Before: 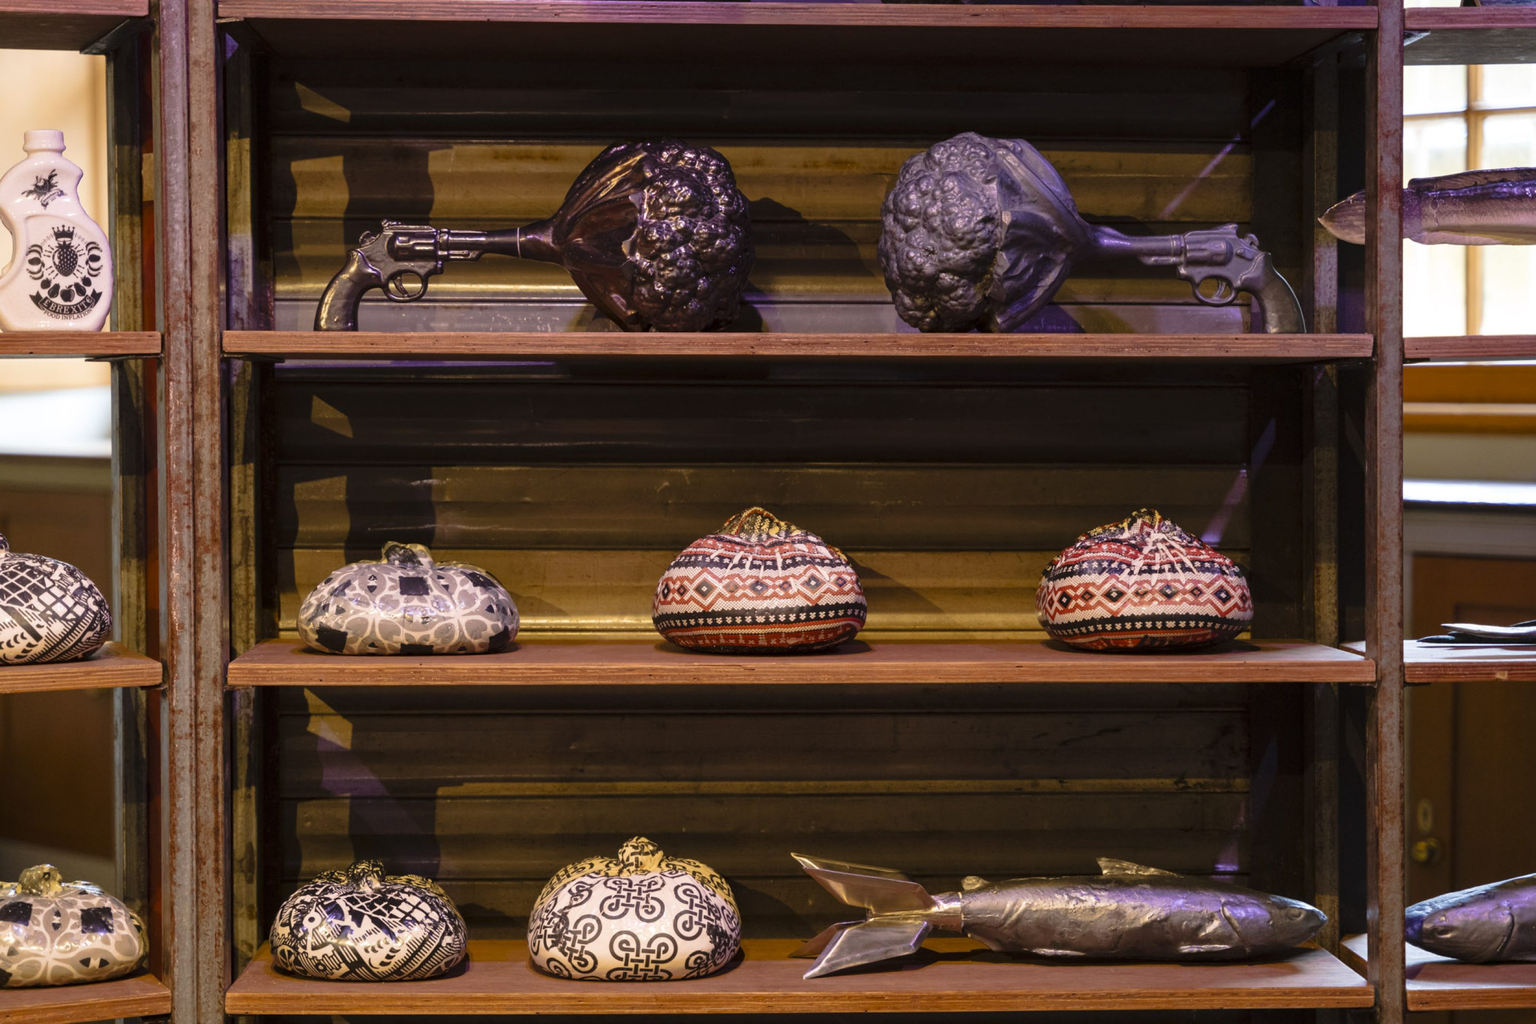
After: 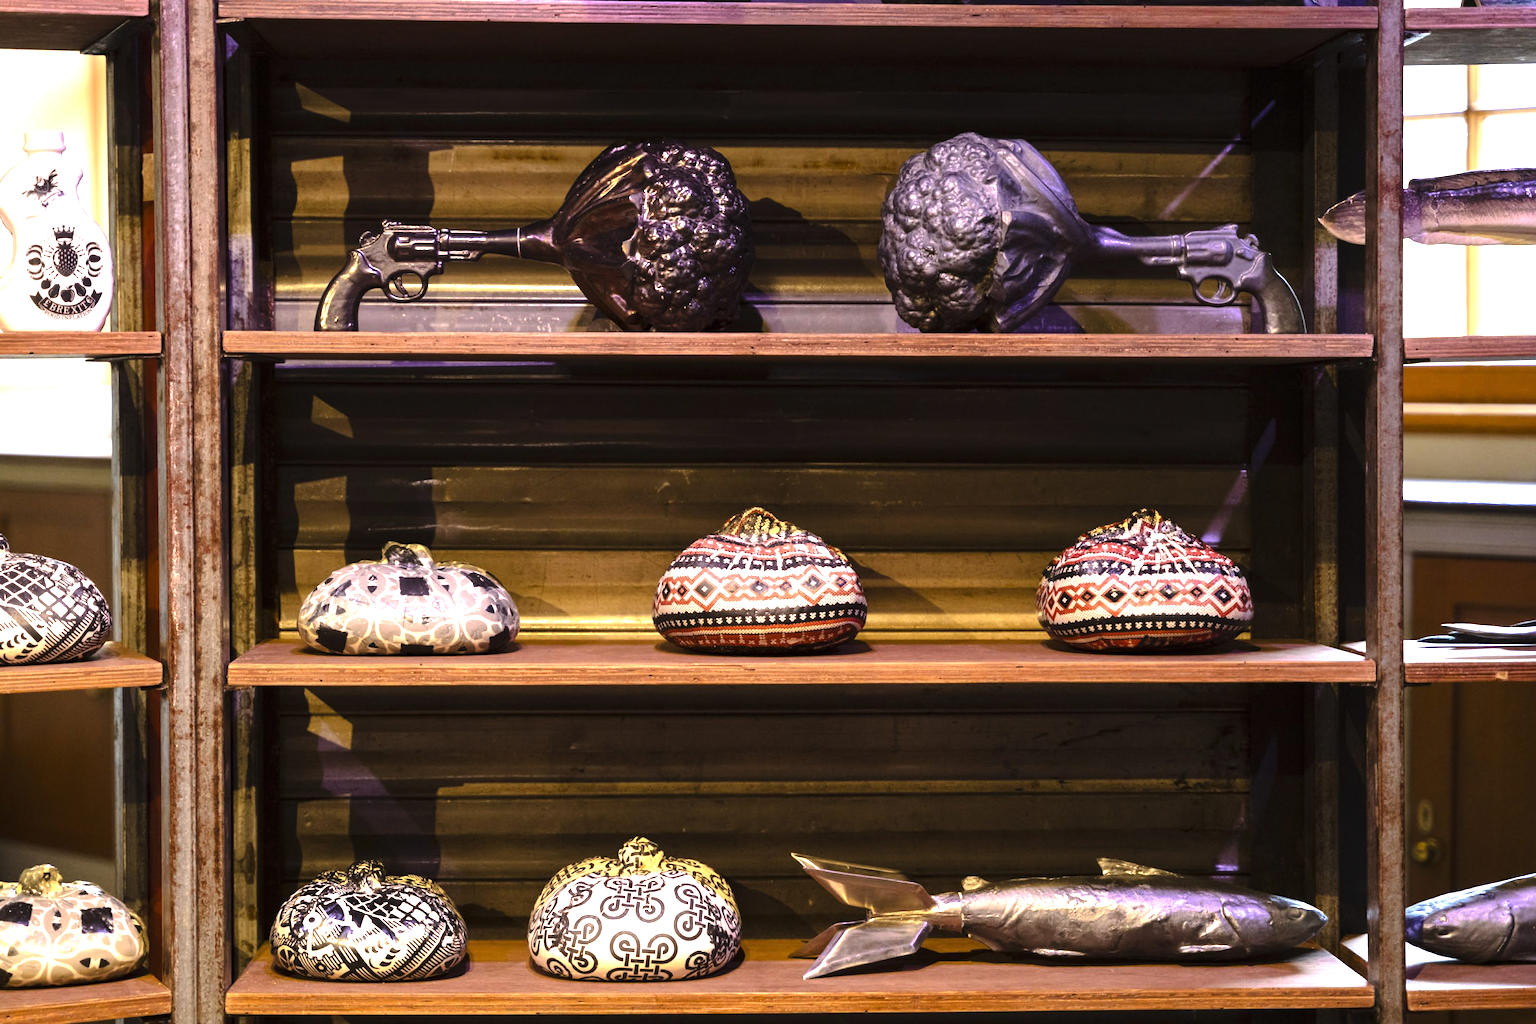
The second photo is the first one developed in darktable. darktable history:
exposure: black level correction 0, exposure 0.6 EV, compensate exposure bias true, compensate highlight preservation false
tone equalizer: -8 EV -0.75 EV, -7 EV -0.7 EV, -6 EV -0.6 EV, -5 EV -0.4 EV, -3 EV 0.4 EV, -2 EV 0.6 EV, -1 EV 0.7 EV, +0 EV 0.75 EV, edges refinement/feathering 500, mask exposure compensation -1.57 EV, preserve details no
